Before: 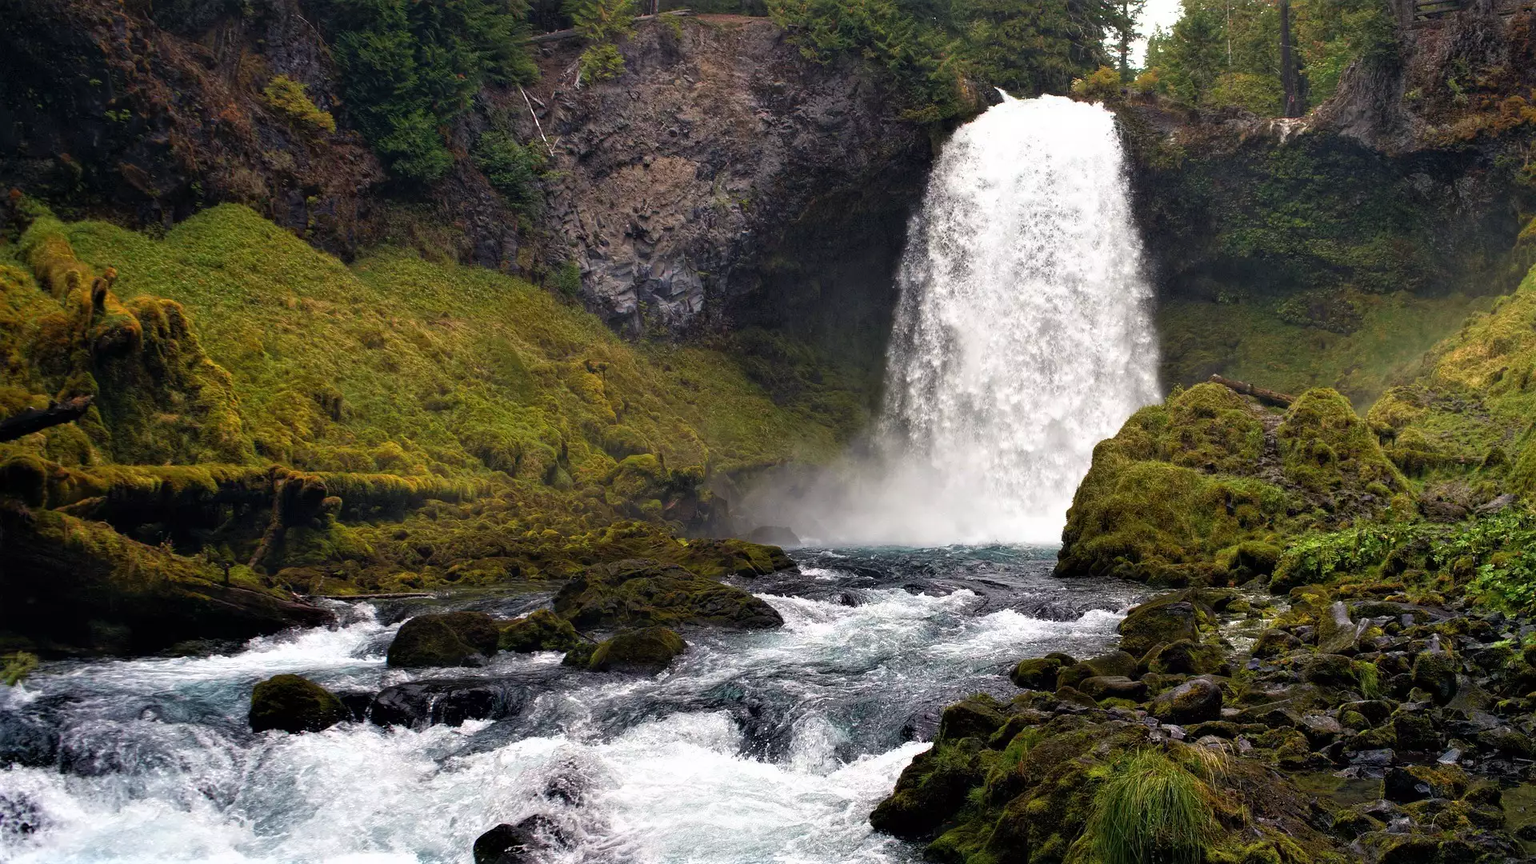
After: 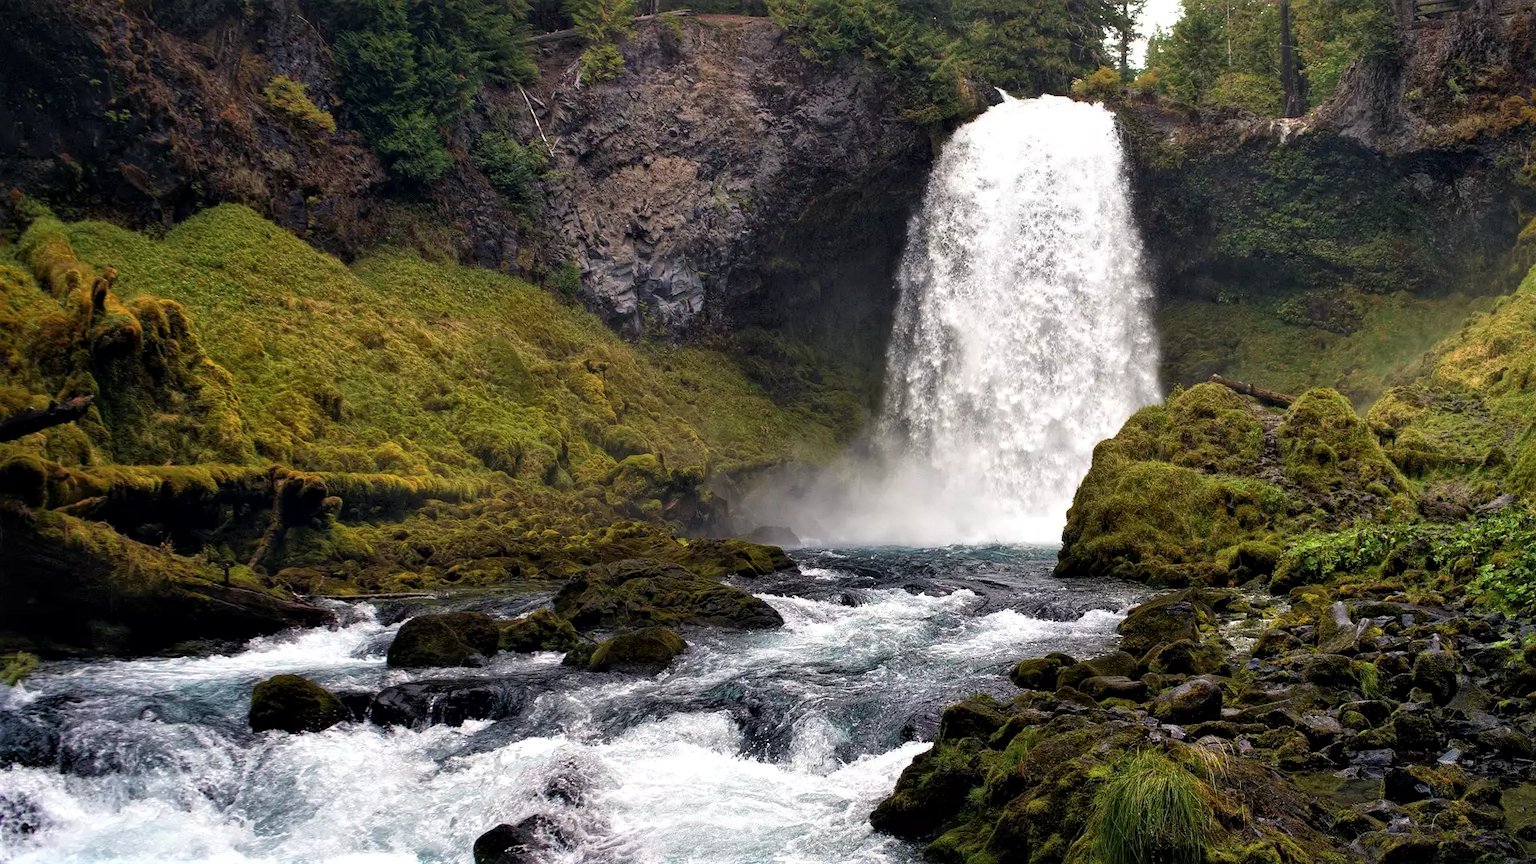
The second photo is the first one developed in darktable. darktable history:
local contrast: mode bilateral grid, contrast 21, coarseness 49, detail 130%, midtone range 0.2
